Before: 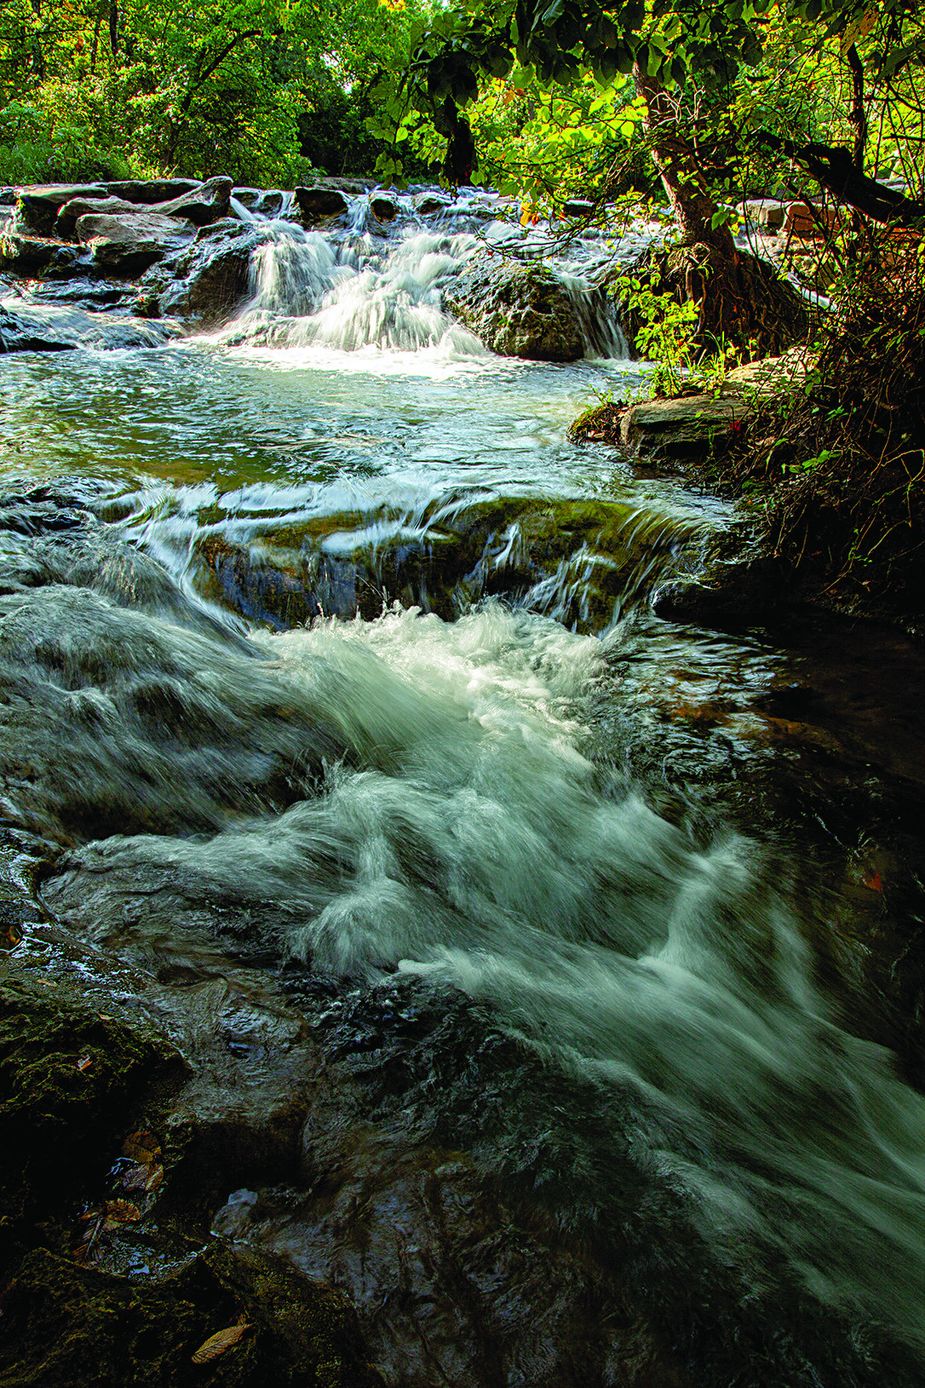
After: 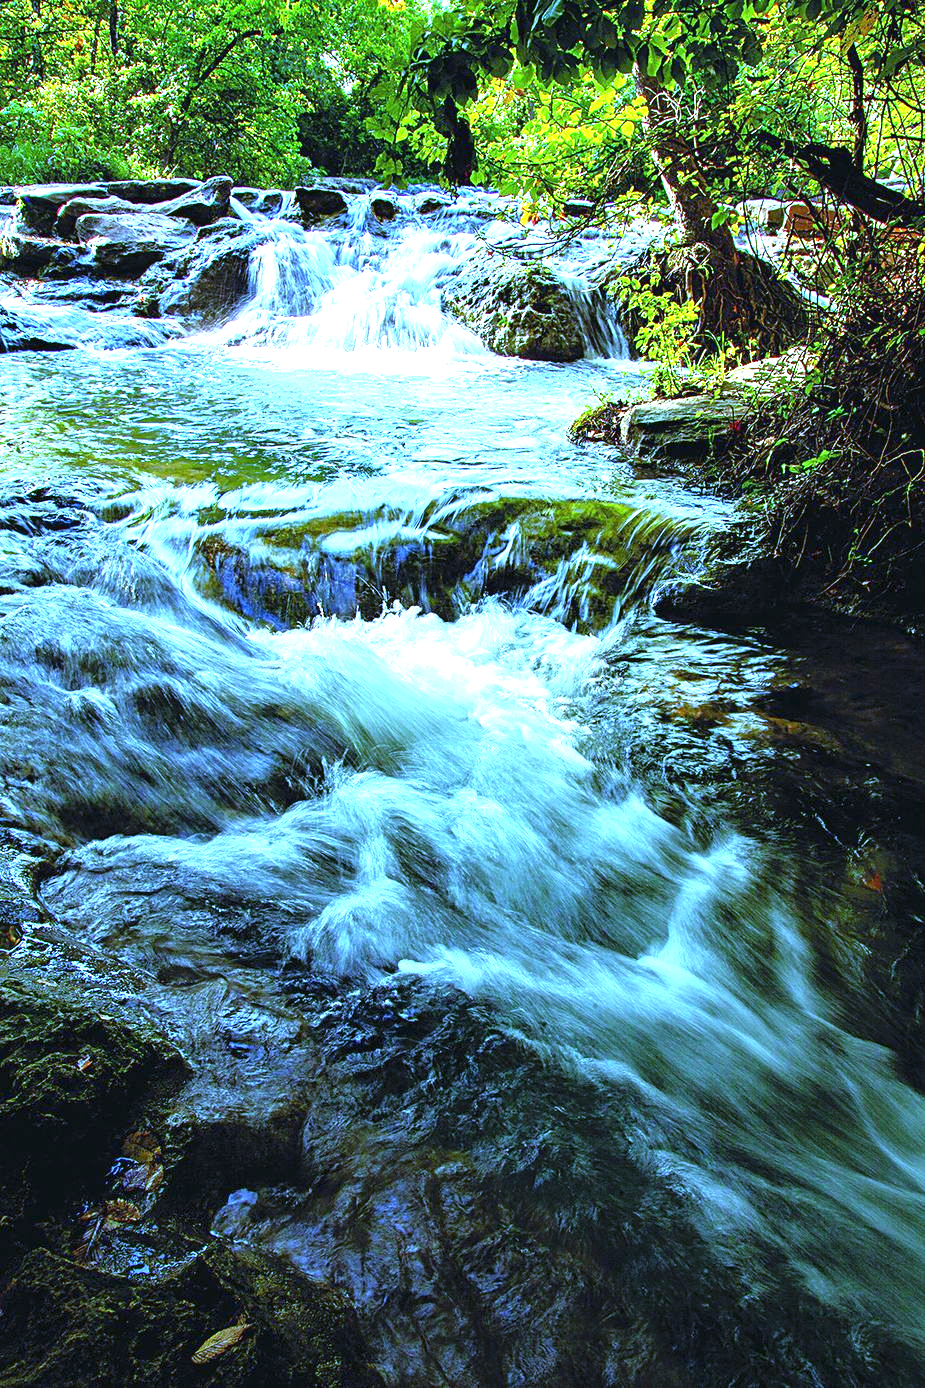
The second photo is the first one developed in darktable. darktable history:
white balance: red 0.766, blue 1.537
exposure: black level correction 0, exposure 1.45 EV, compensate exposure bias true, compensate highlight preservation false
